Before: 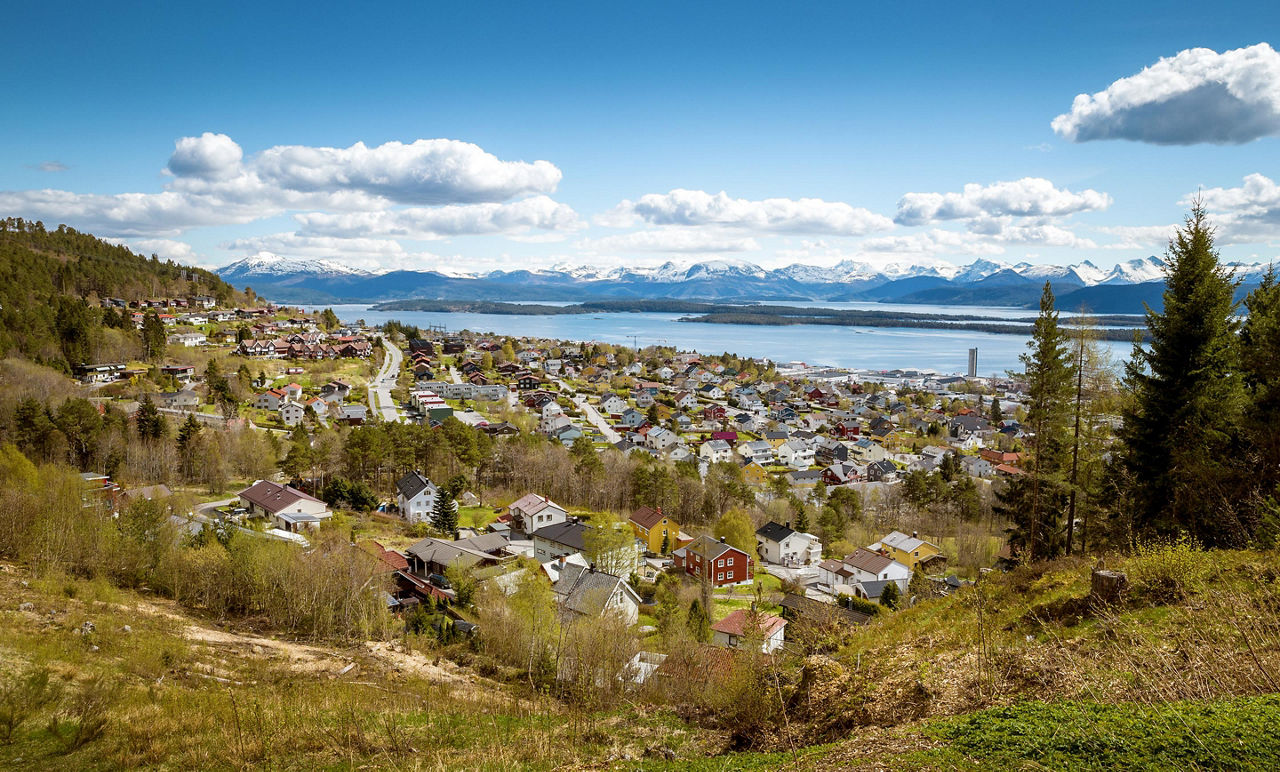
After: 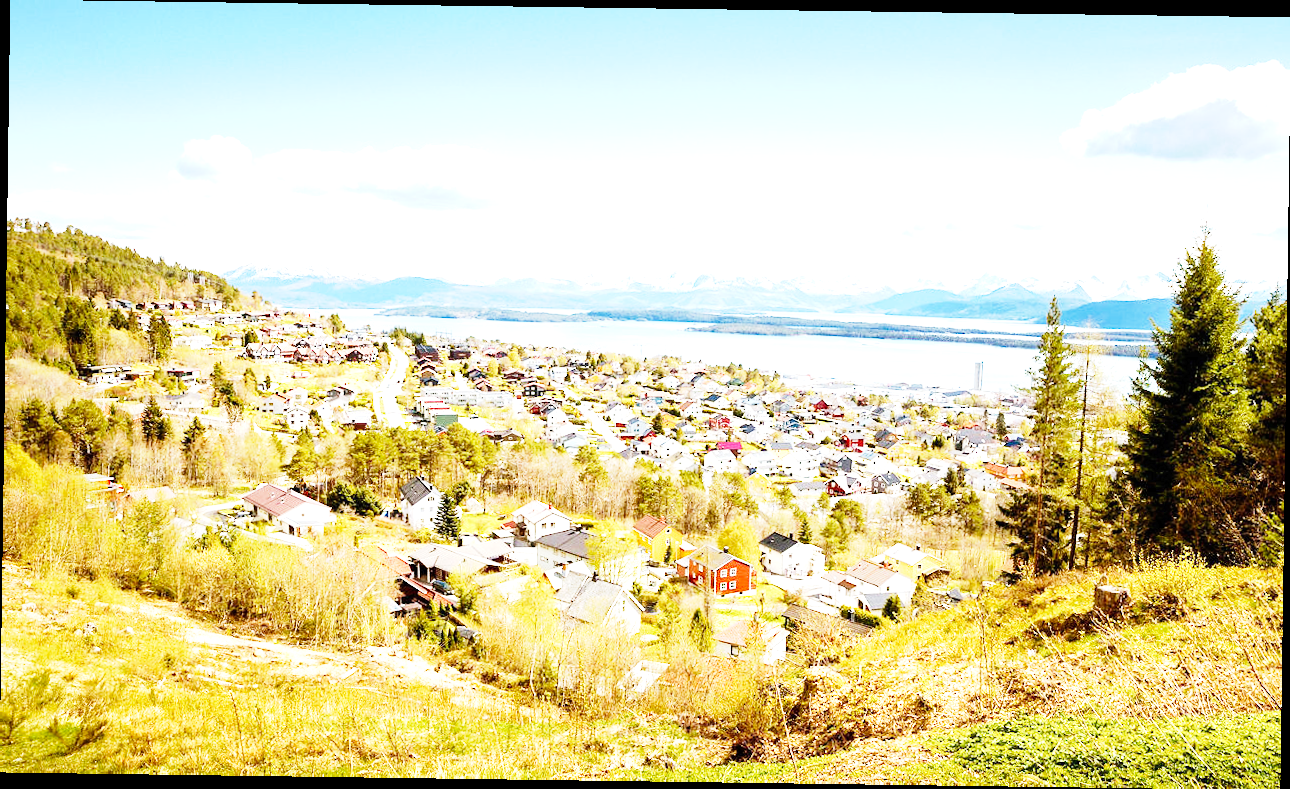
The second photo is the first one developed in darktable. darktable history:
exposure: exposure 1.5 EV, compensate highlight preservation false
base curve: curves: ch0 [(0, 0) (0, 0.001) (0.001, 0.001) (0.004, 0.002) (0.007, 0.004) (0.015, 0.013) (0.033, 0.045) (0.052, 0.096) (0.075, 0.17) (0.099, 0.241) (0.163, 0.42) (0.219, 0.55) (0.259, 0.616) (0.327, 0.722) (0.365, 0.765) (0.522, 0.873) (0.547, 0.881) (0.689, 0.919) (0.826, 0.952) (1, 1)], preserve colors none
rotate and perspective: rotation 0.8°, automatic cropping off
